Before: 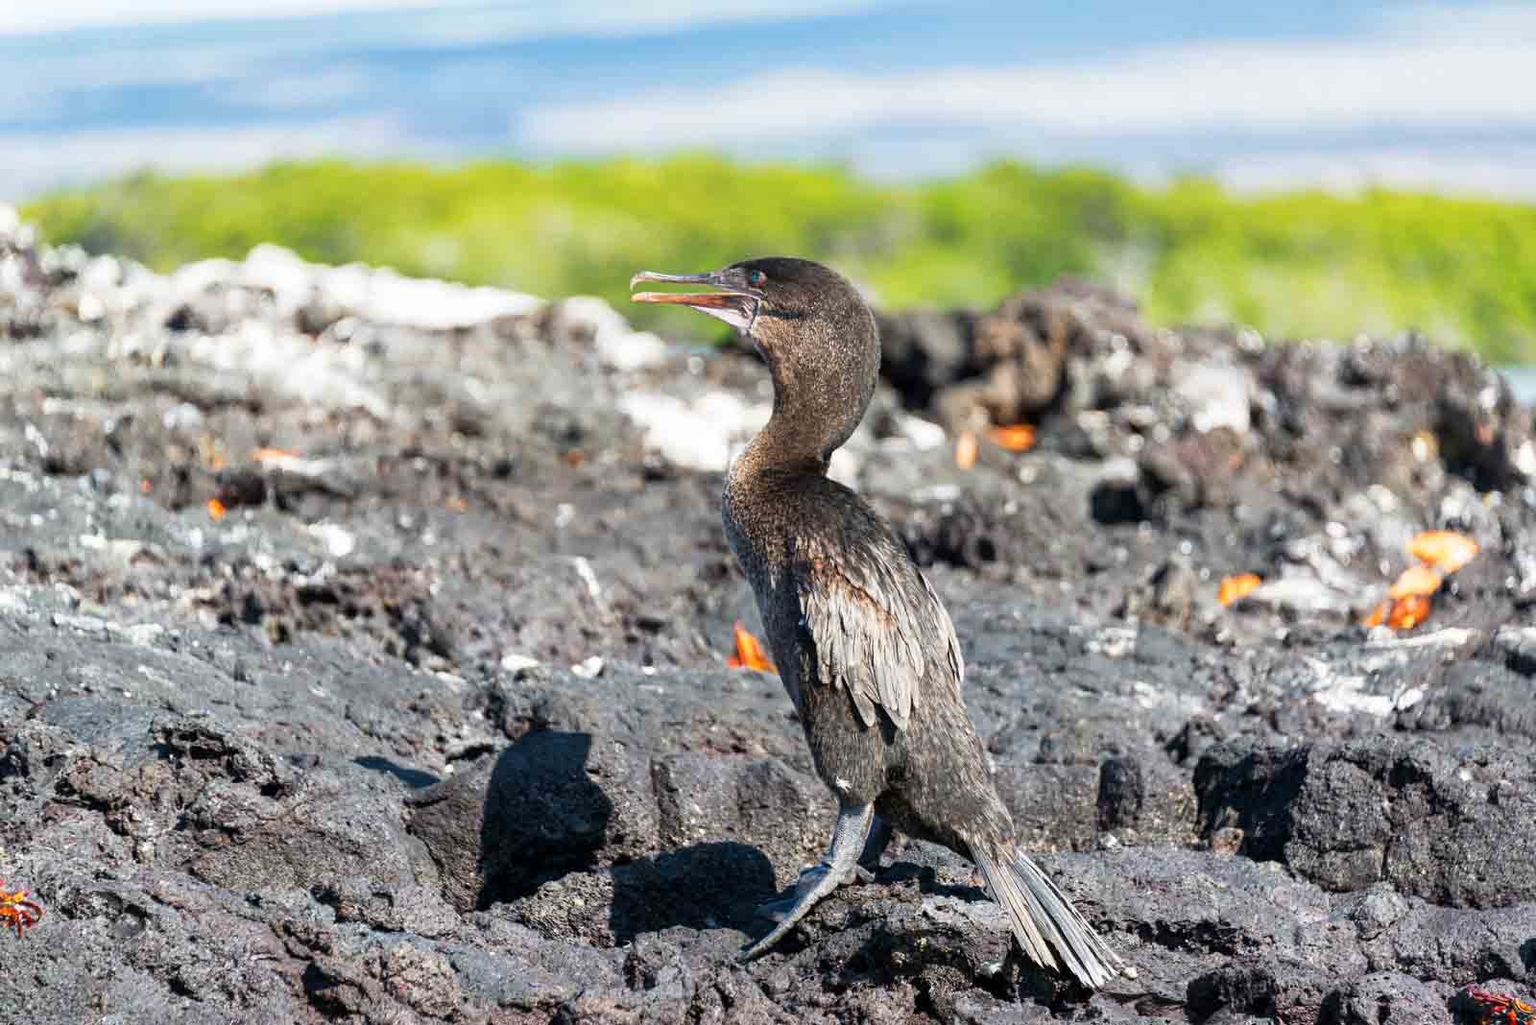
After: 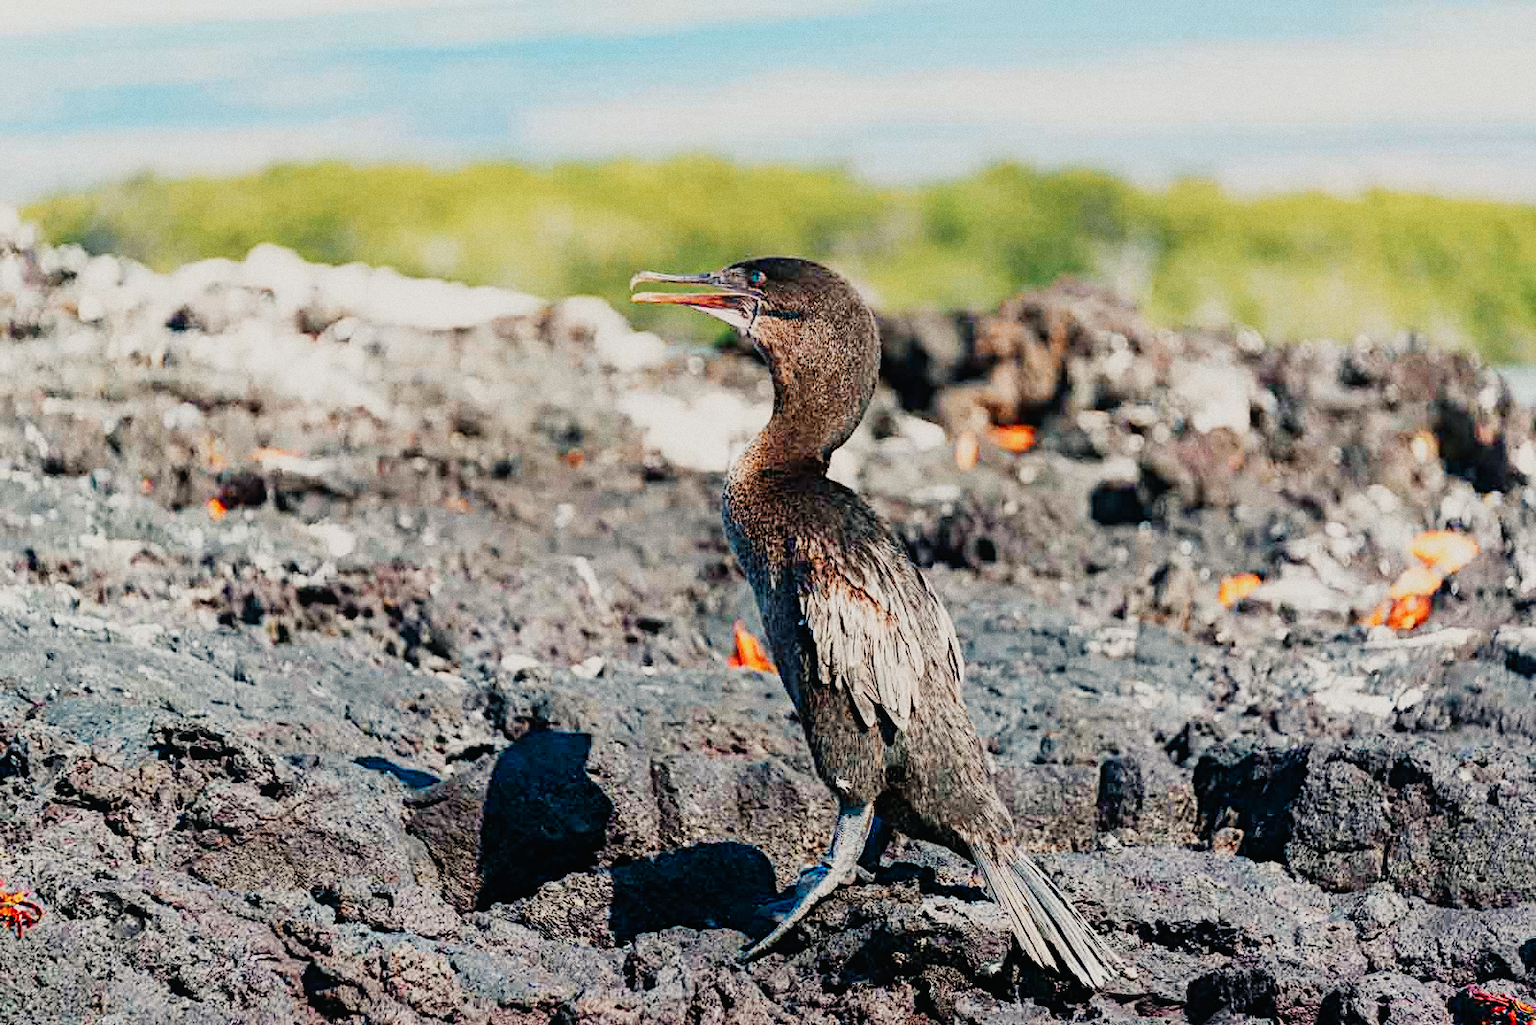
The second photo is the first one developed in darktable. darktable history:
contrast equalizer "negative clarity": octaves 7, y [[0.6 ×6], [0.55 ×6], [0 ×6], [0 ×6], [0 ×6]], mix -0.3
color equalizer "creative | pacific": saturation › orange 1.03, saturation › yellow 0.883, saturation › green 0.883, saturation › blue 1.08, saturation › magenta 1.05, hue › orange -4.88, hue › green 8.78, brightness › red 1.06, brightness › orange 1.08, brightness › yellow 0.916, brightness › green 0.916, brightness › cyan 1.04, brightness › blue 1.12, brightness › magenta 1.07 | blend: blend mode normal, opacity 100%; mask: uniform (no mask)
diffuse or sharpen "_builtin_sharpen demosaicing | AA filter": edge sensitivity 1, 1st order anisotropy 100%, 2nd order anisotropy 100%, 3rd order anisotropy 100%, 4th order anisotropy 100%, 1st order speed -25%, 2nd order speed -25%, 3rd order speed -25%, 4th order speed -25%
diffuse or sharpen "bloom 20%": radius span 32, 1st order speed 50%, 2nd order speed 50%, 3rd order speed 50%, 4th order speed 50% | blend: blend mode normal, opacity 20%; mask: uniform (no mask)
exposure "auto exposure": compensate highlight preservation false
grain "film": coarseness 0.09 ISO
rgb primaries "creative | pacific": red hue -0.042, red purity 1.1, green hue 0.047, green purity 1.12, blue hue -0.089, blue purity 0.937
sigmoid: contrast 1.7, skew -0.2, preserve hue 0%, red attenuation 0.1, red rotation 0.035, green attenuation 0.1, green rotation -0.017, blue attenuation 0.15, blue rotation -0.052, base primaries Rec2020
color balance rgb "creative | pacific film": shadows lift › chroma 2%, shadows lift › hue 219.6°, power › hue 313.2°, highlights gain › chroma 3%, highlights gain › hue 75.6°, global offset › luminance 0.5%, perceptual saturation grading › global saturation 15.33%, perceptual saturation grading › highlights -19.33%, perceptual saturation grading › shadows 20%, global vibrance 20%
